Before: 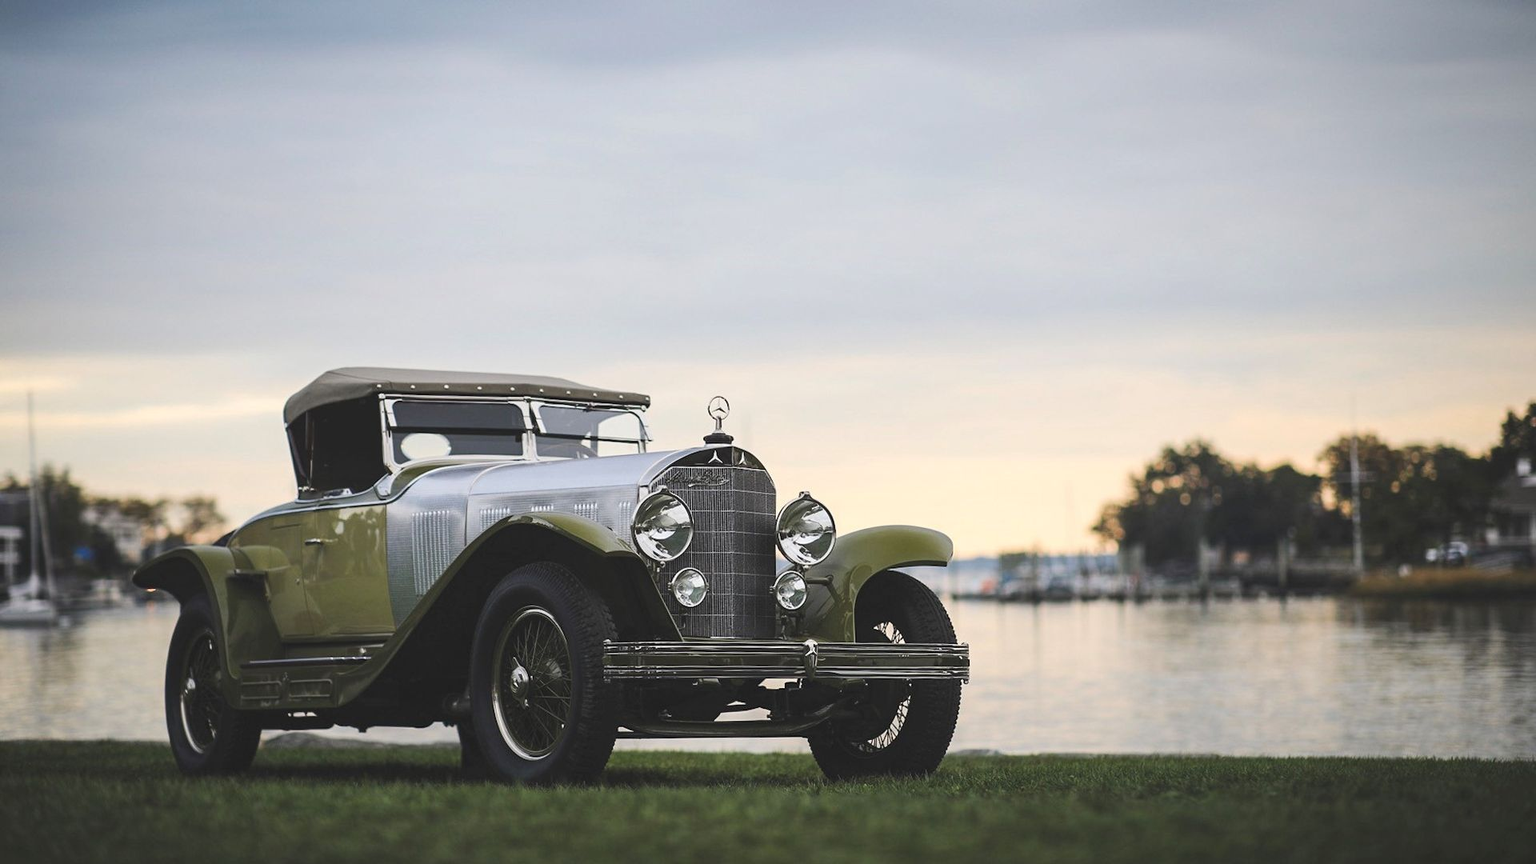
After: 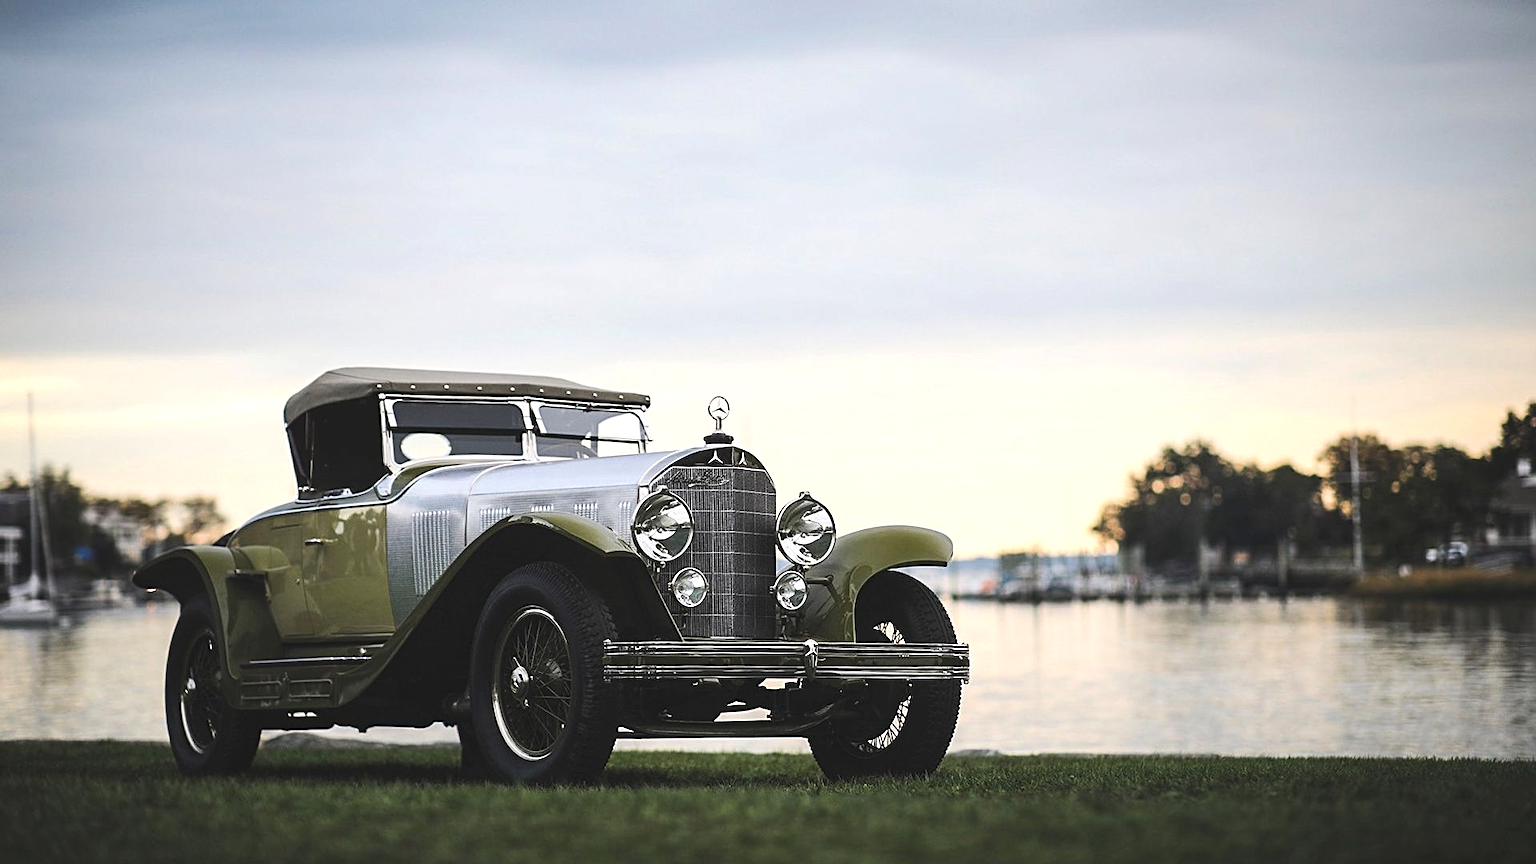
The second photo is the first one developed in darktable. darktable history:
tone equalizer: -8 EV -0.432 EV, -7 EV -0.411 EV, -6 EV -0.351 EV, -5 EV -0.201 EV, -3 EV 0.238 EV, -2 EV 0.343 EV, -1 EV 0.381 EV, +0 EV 0.409 EV, edges refinement/feathering 500, mask exposure compensation -1.57 EV, preserve details no
sharpen: on, module defaults
